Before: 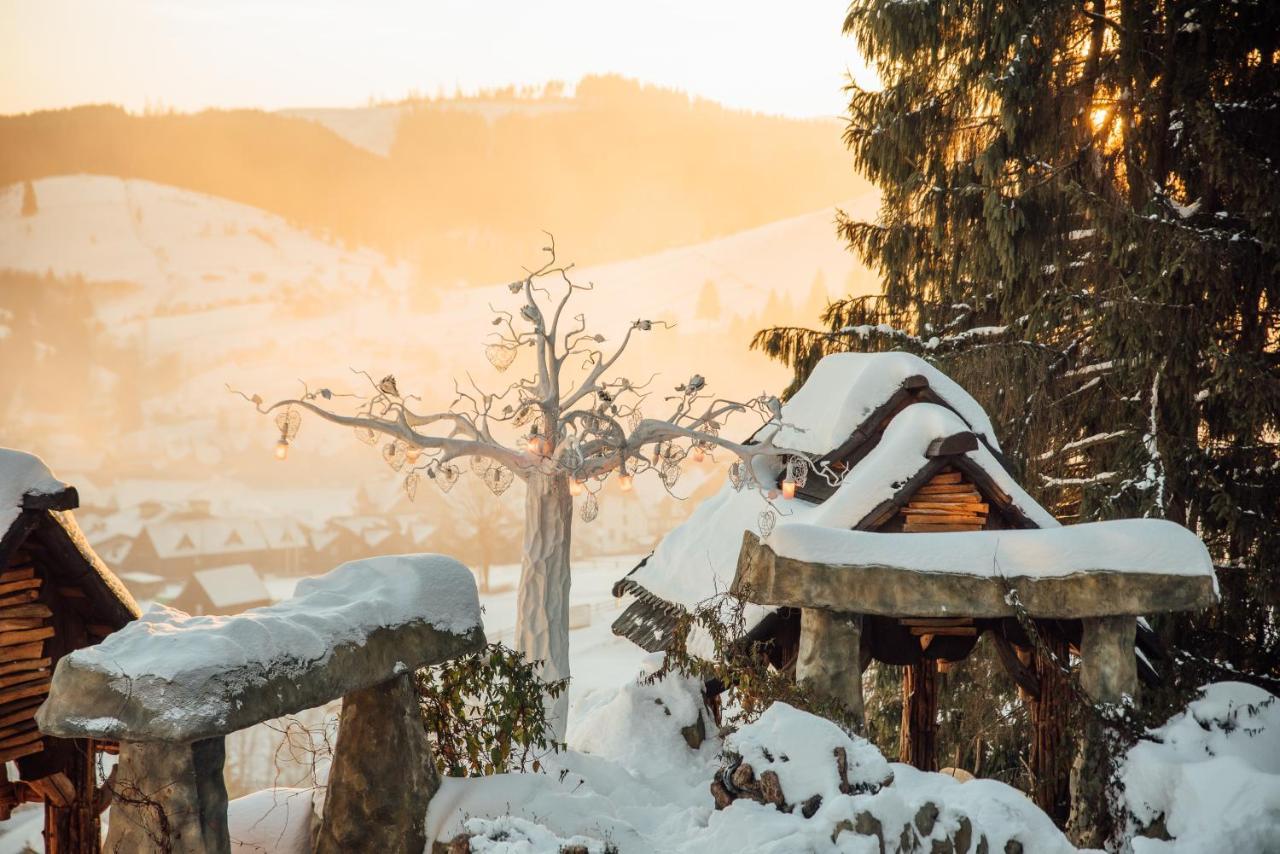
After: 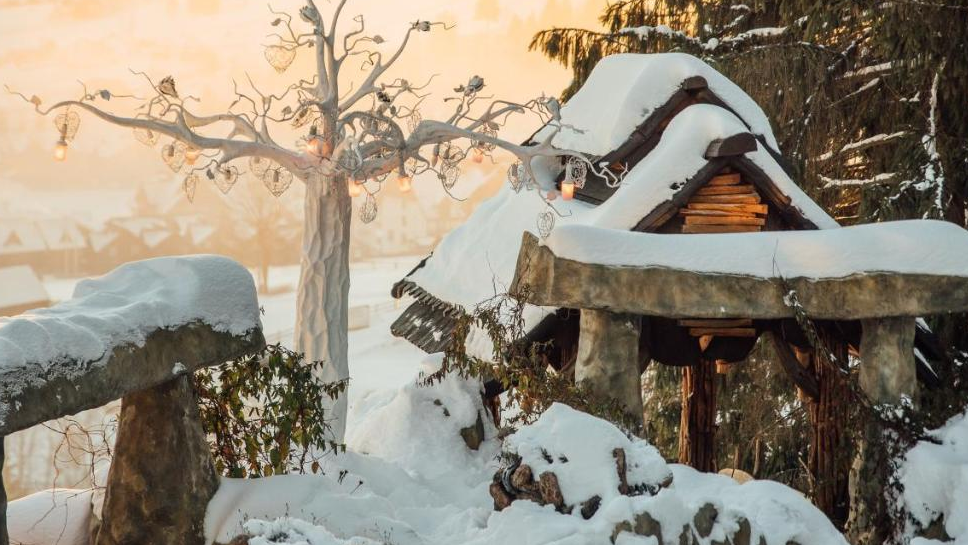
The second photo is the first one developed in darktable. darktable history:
crop and rotate: left 17.299%, top 35.115%, right 7.015%, bottom 1.024%
